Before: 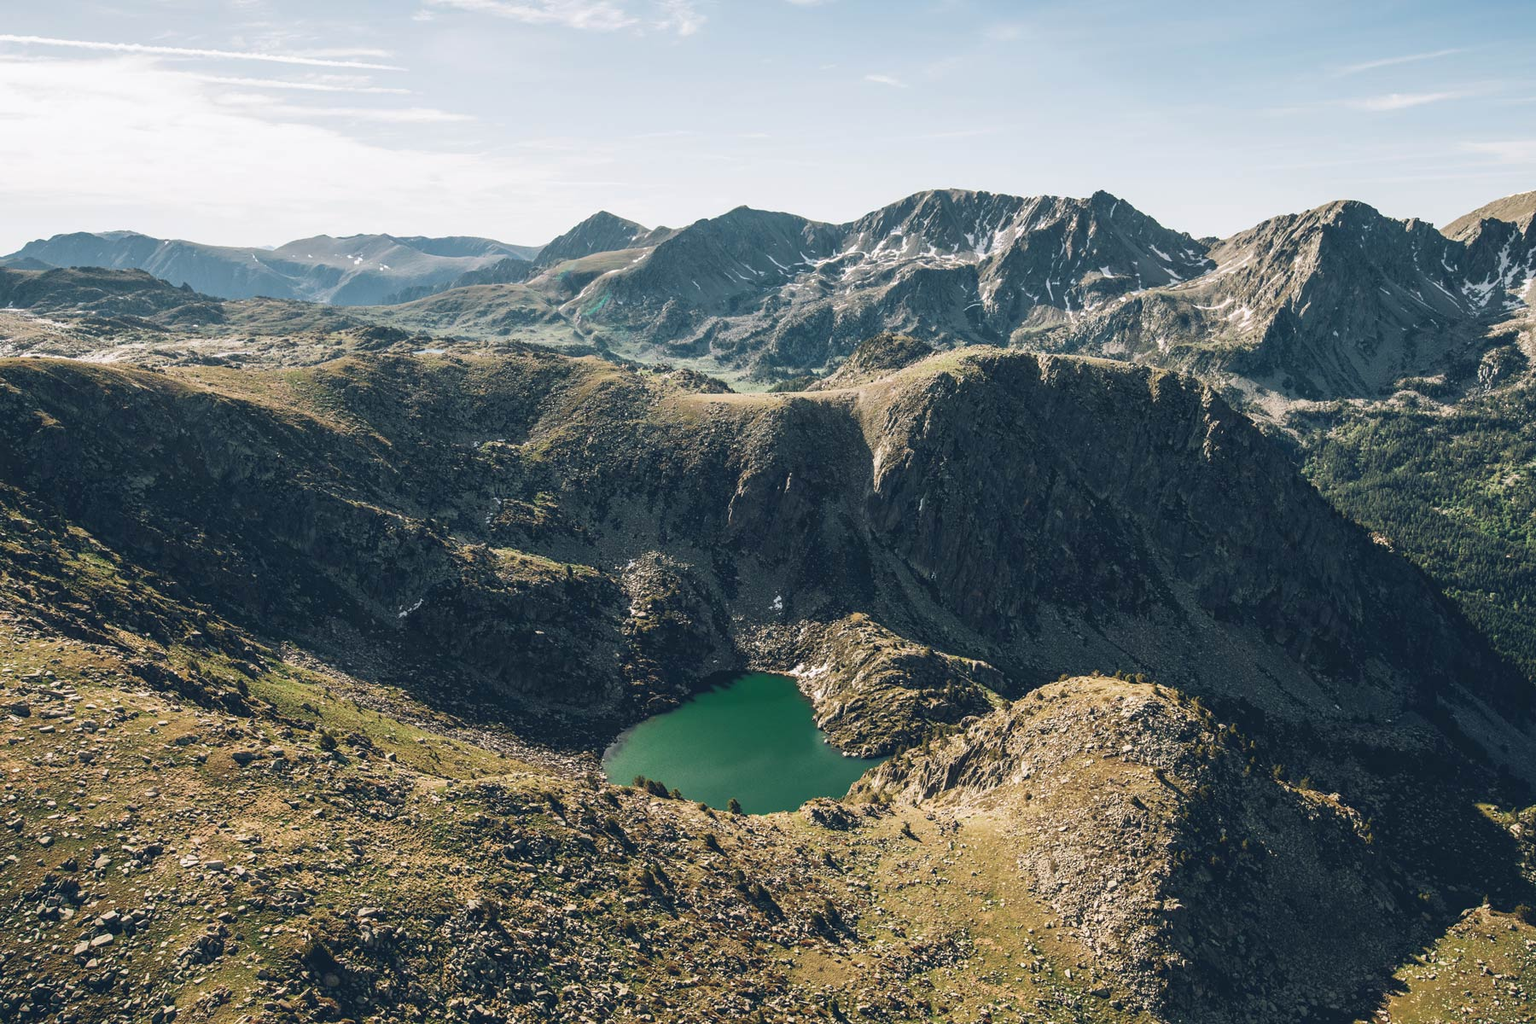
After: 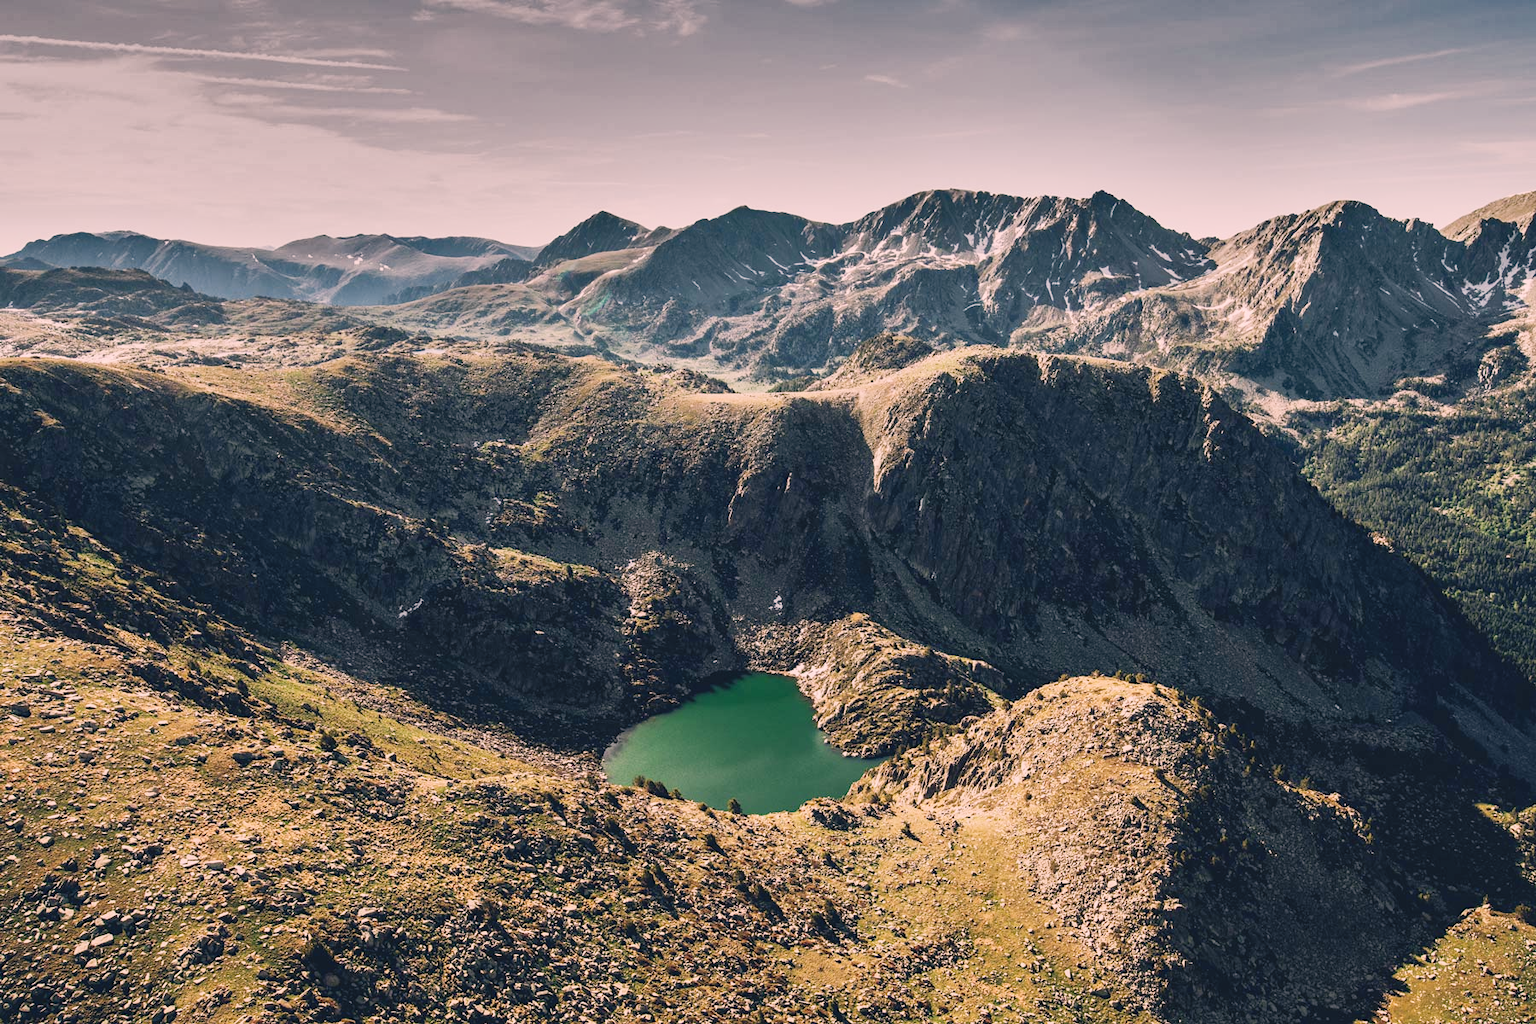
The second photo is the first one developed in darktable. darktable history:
color correction: highlights a* 12.47, highlights b* 5.59
shadows and highlights: shadows 20.91, highlights -82, soften with gaussian
tone curve: curves: ch0 [(0, 0.022) (0.114, 0.096) (0.282, 0.299) (0.456, 0.51) (0.613, 0.693) (0.786, 0.843) (0.999, 0.949)]; ch1 [(0, 0) (0.384, 0.365) (0.463, 0.447) (0.486, 0.474) (0.503, 0.5) (0.535, 0.522) (0.555, 0.546) (0.593, 0.599) (0.755, 0.793) (1, 1)]; ch2 [(0, 0) (0.369, 0.375) (0.449, 0.434) (0.501, 0.5) (0.528, 0.517) (0.561, 0.57) (0.612, 0.631) (0.668, 0.659) (1, 1)], preserve colors none
